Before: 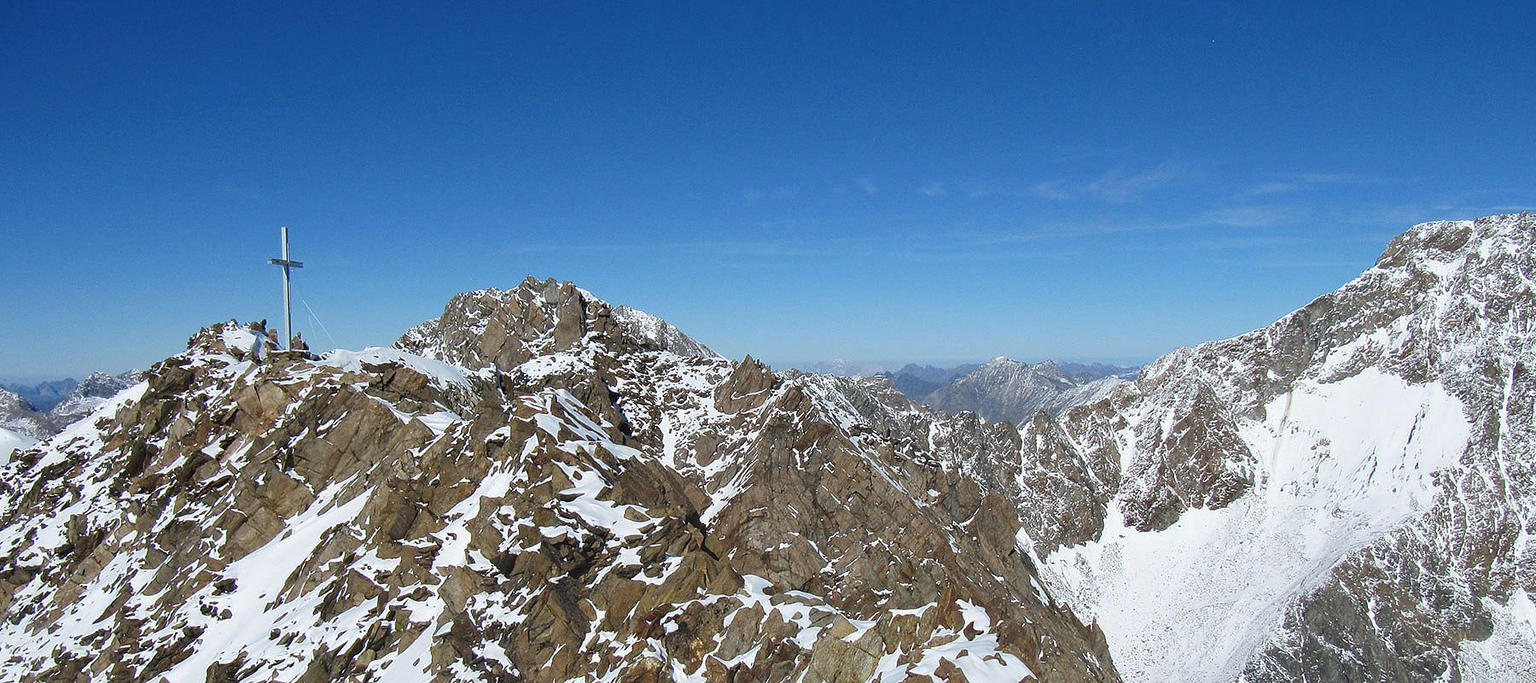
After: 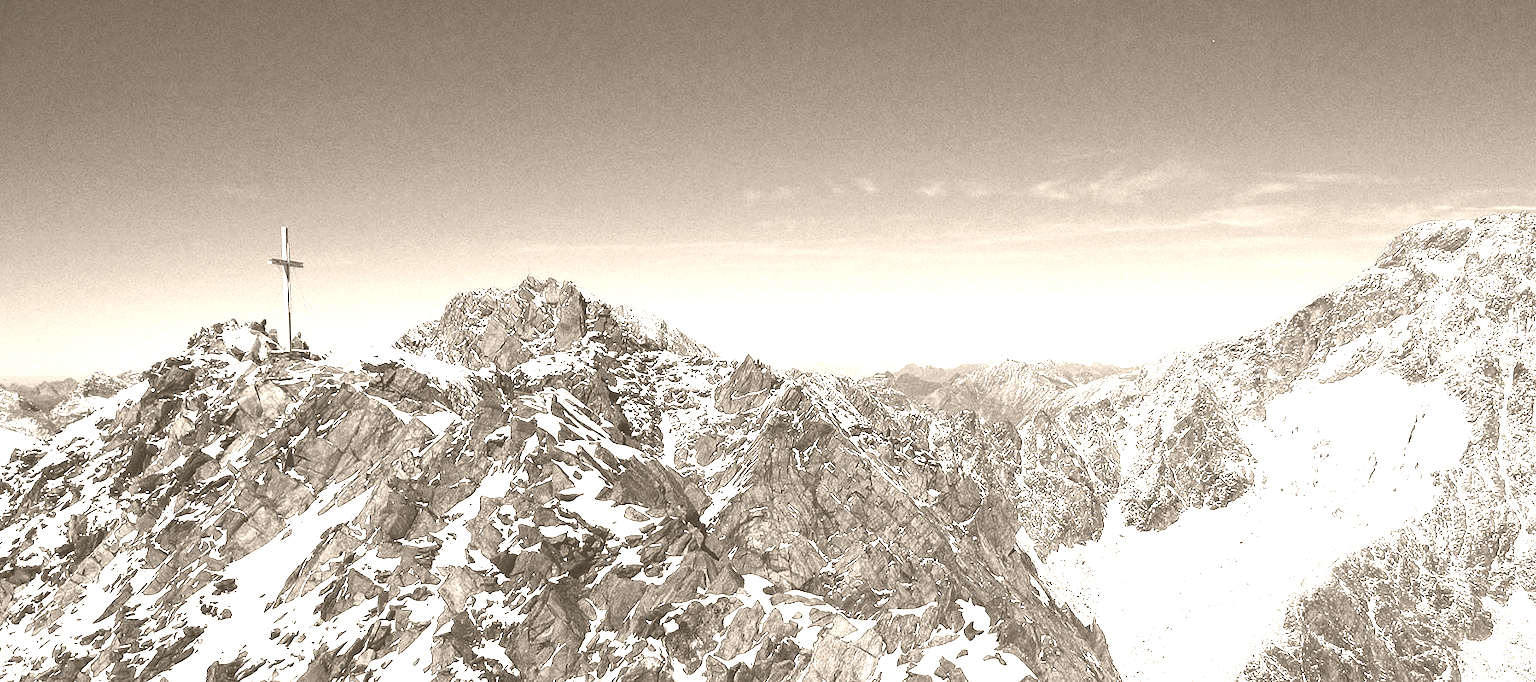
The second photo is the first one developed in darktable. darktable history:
contrast brightness saturation: contrast 0.28
colorize: hue 34.49°, saturation 35.33%, source mix 100%, version 1
local contrast: highlights 100%, shadows 100%, detail 131%, midtone range 0.2
grain: coarseness 0.47 ISO
